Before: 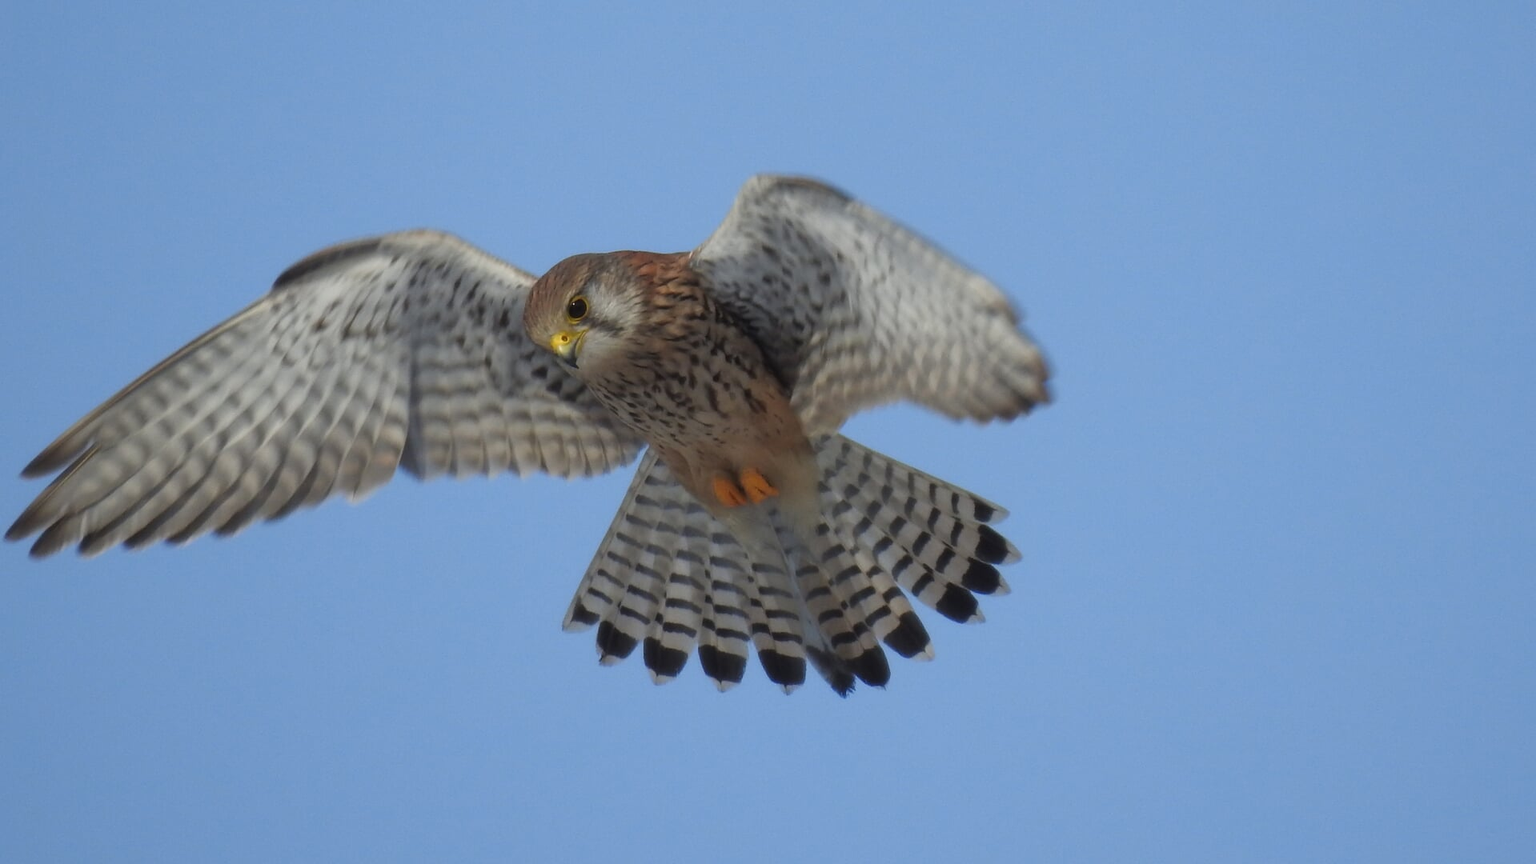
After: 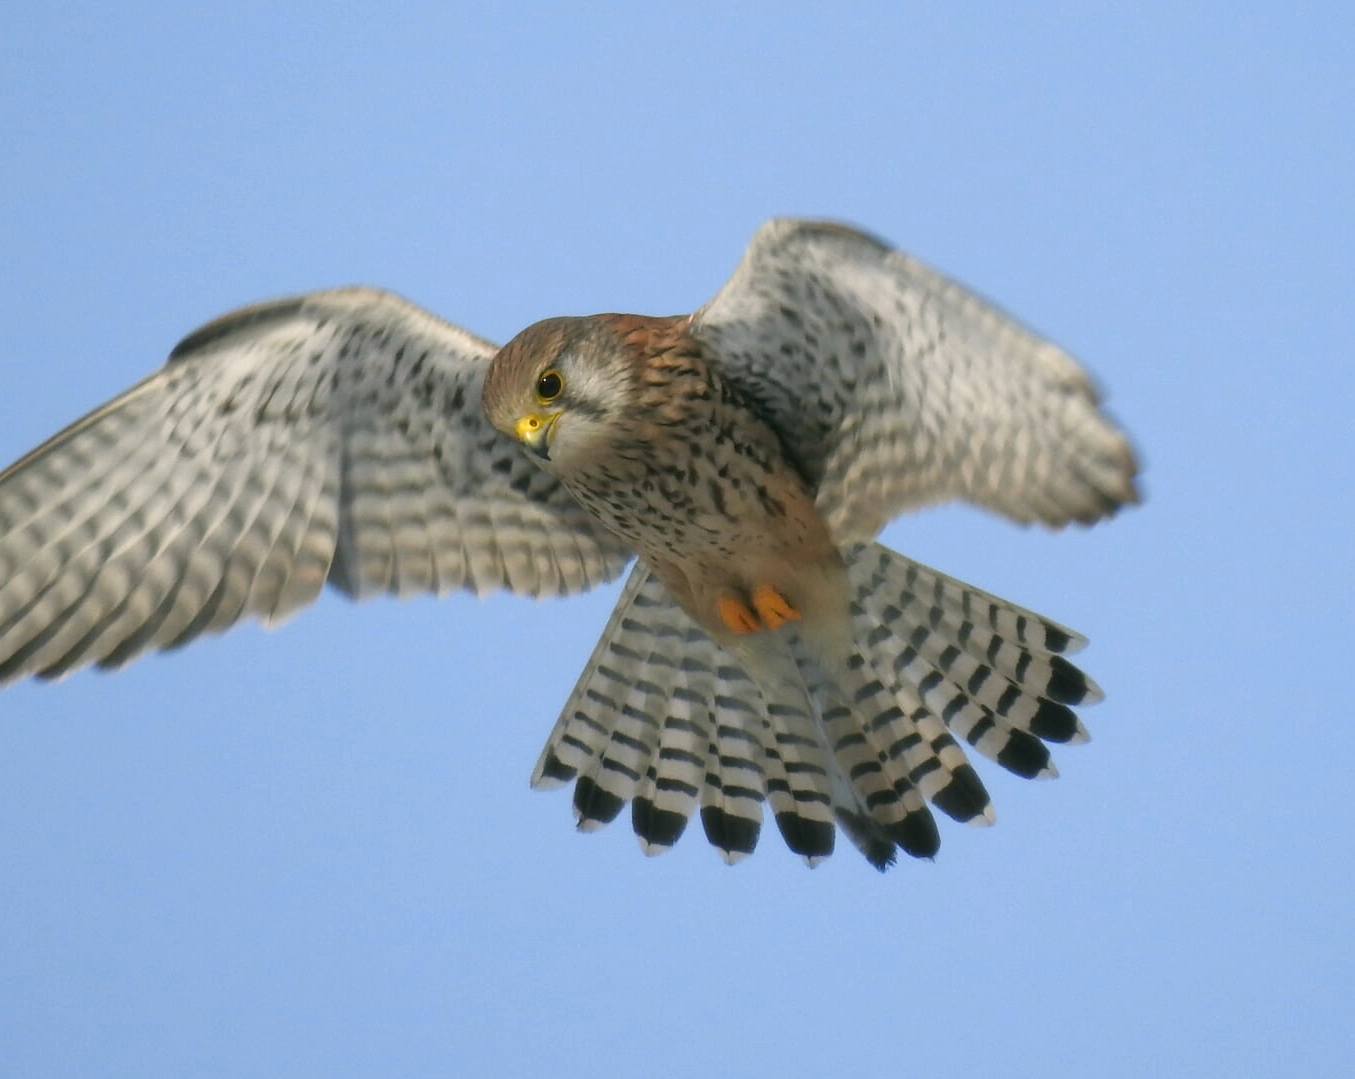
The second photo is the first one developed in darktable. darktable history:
exposure: black level correction 0.001, exposure 0.499 EV, compensate highlight preservation false
crop and rotate: left 9.043%, right 20.326%
color correction: highlights a* 4.32, highlights b* 4.98, shadows a* -7.43, shadows b* 4.62
